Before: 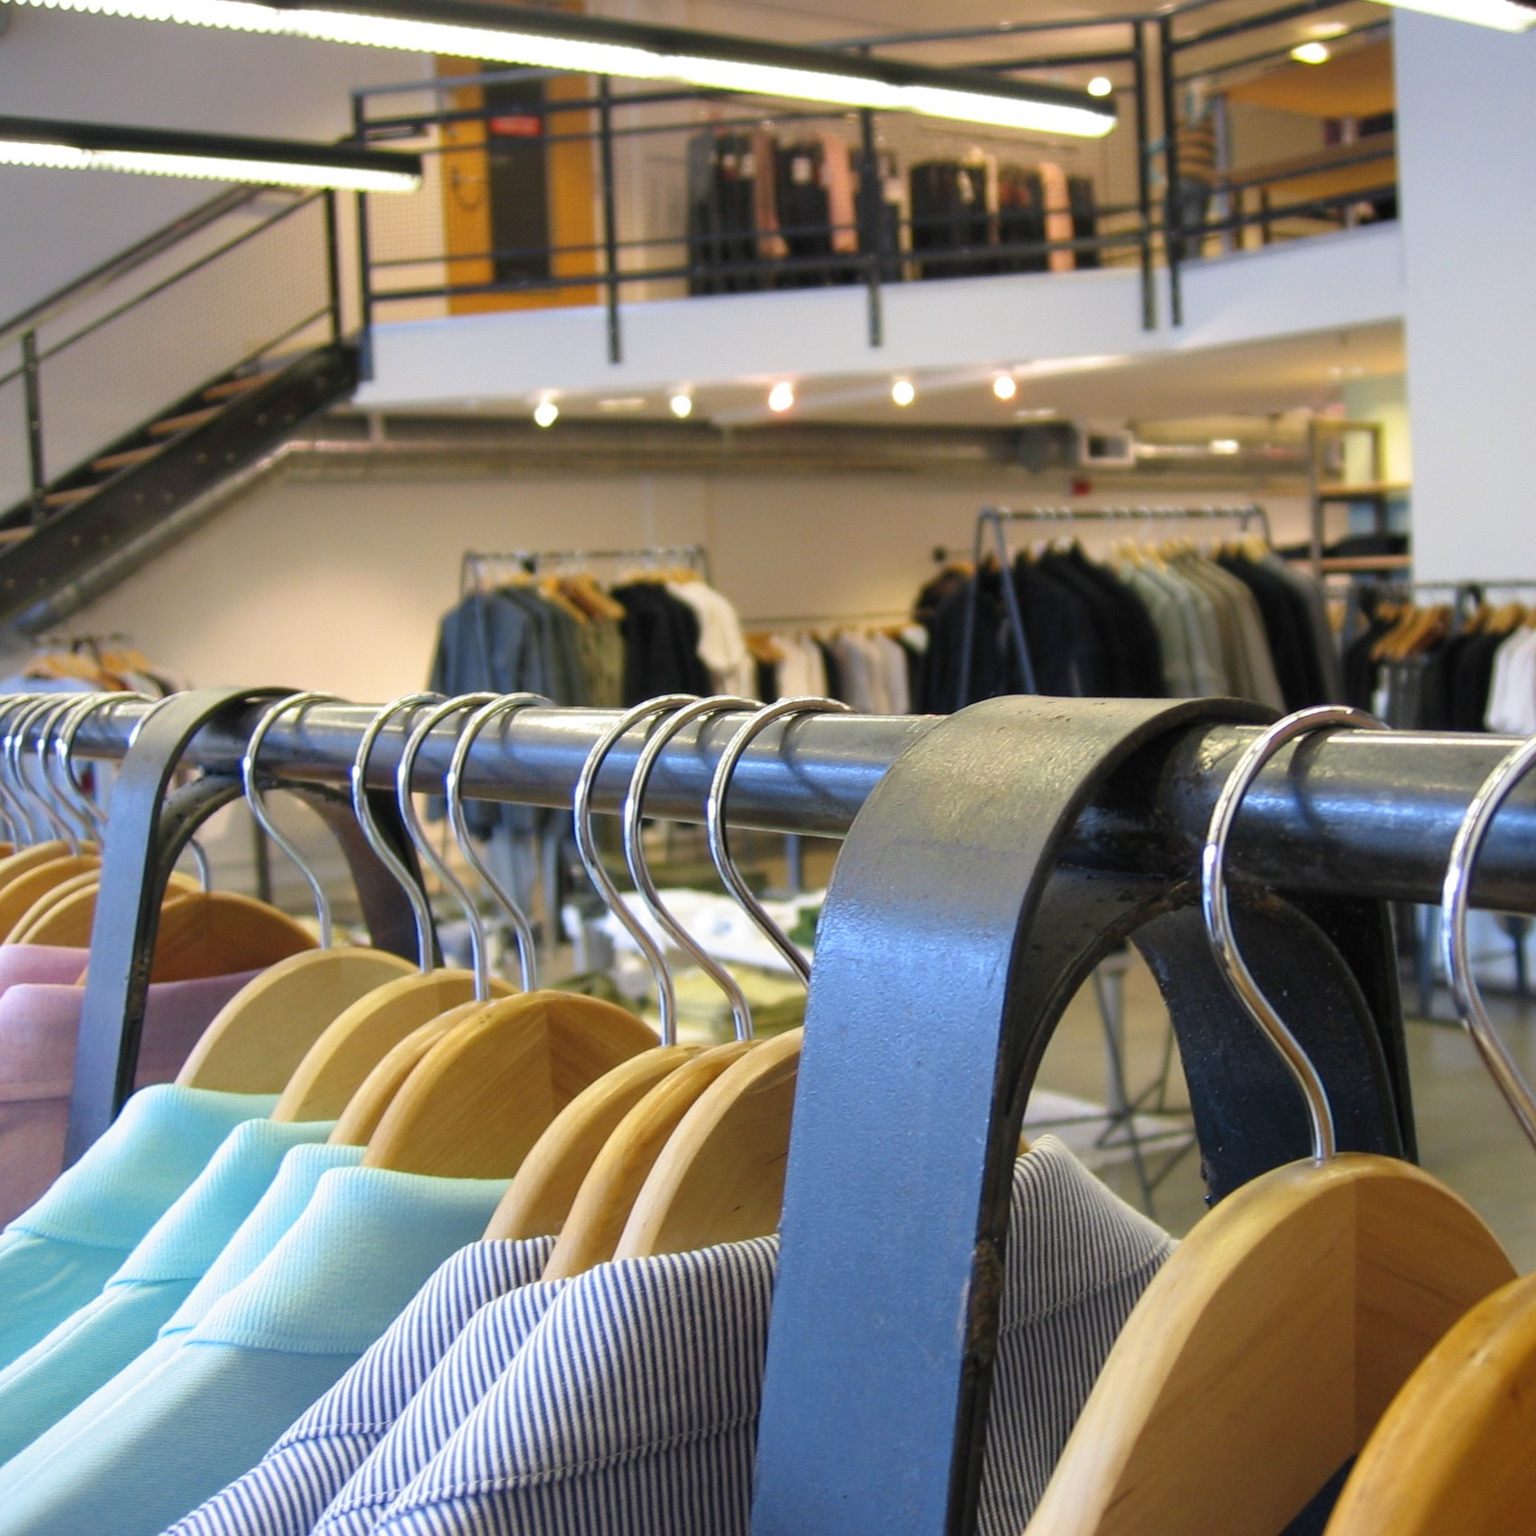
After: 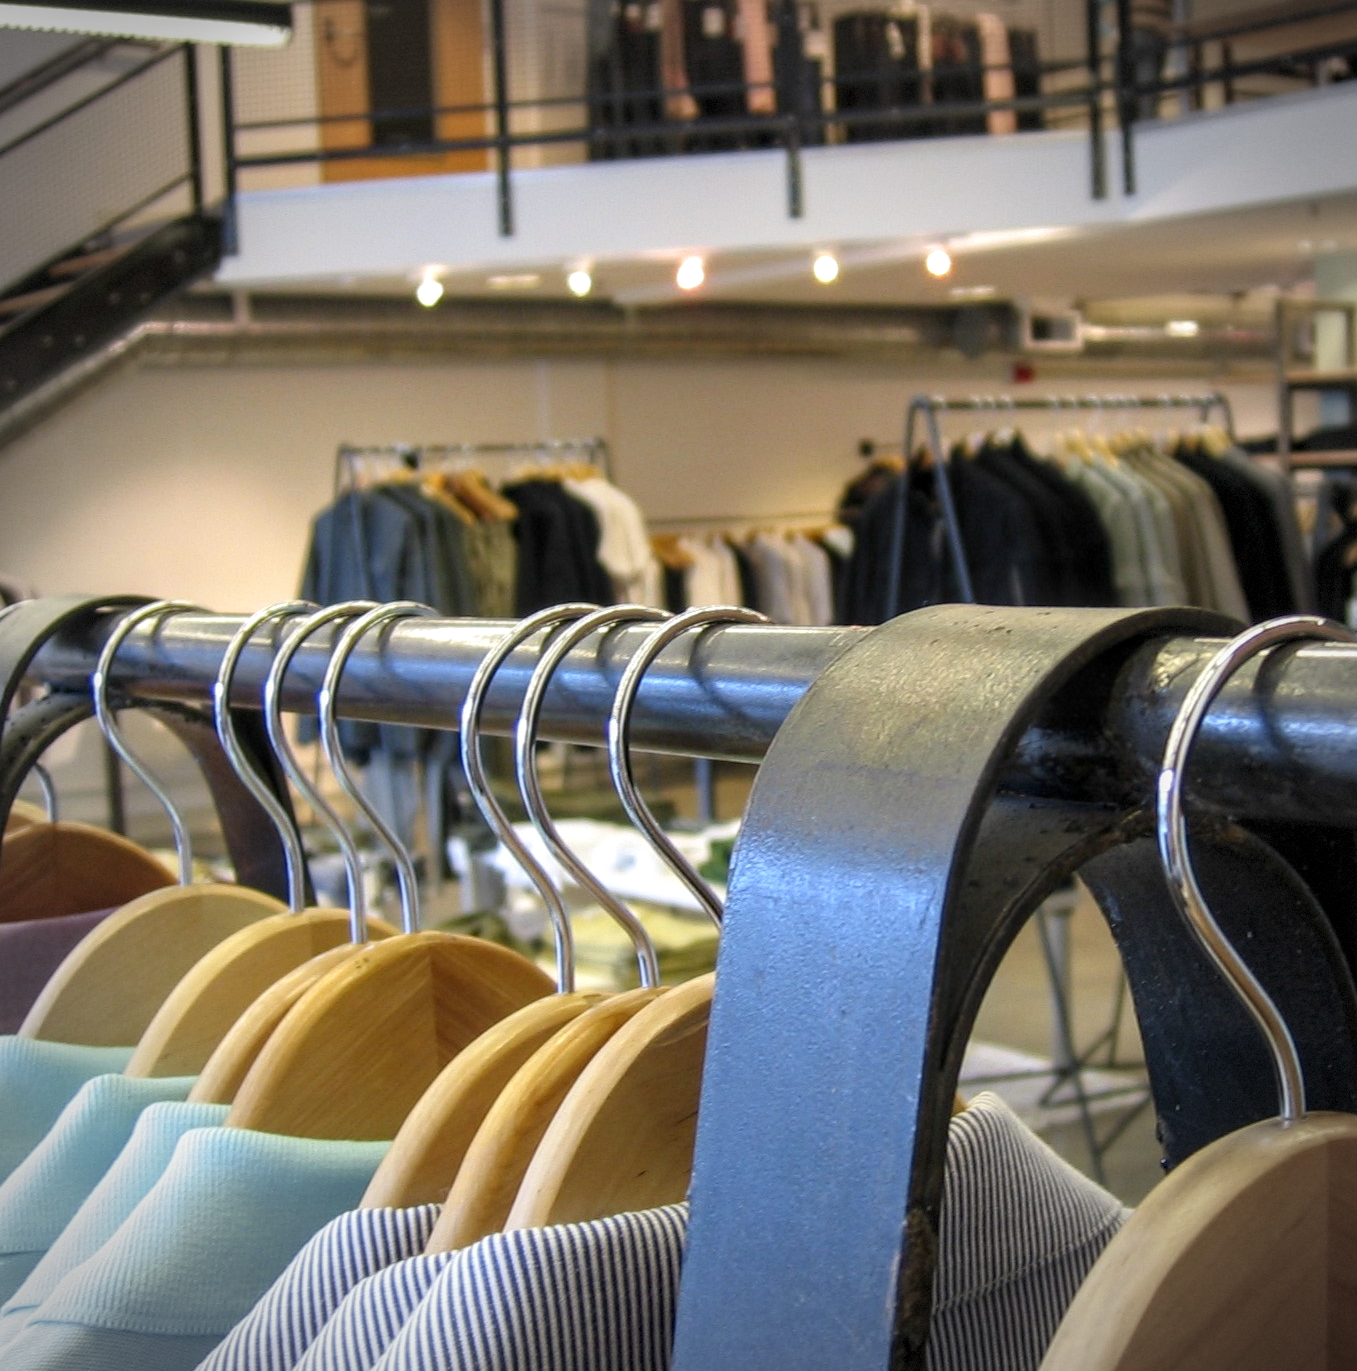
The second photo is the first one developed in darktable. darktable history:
vignetting: fall-off start 67.73%, fall-off radius 66.92%, automatic ratio true, dithering 8-bit output, unbound false
crop and rotate: left 10.378%, top 9.84%, right 9.956%, bottom 9.684%
local contrast: detail 130%
